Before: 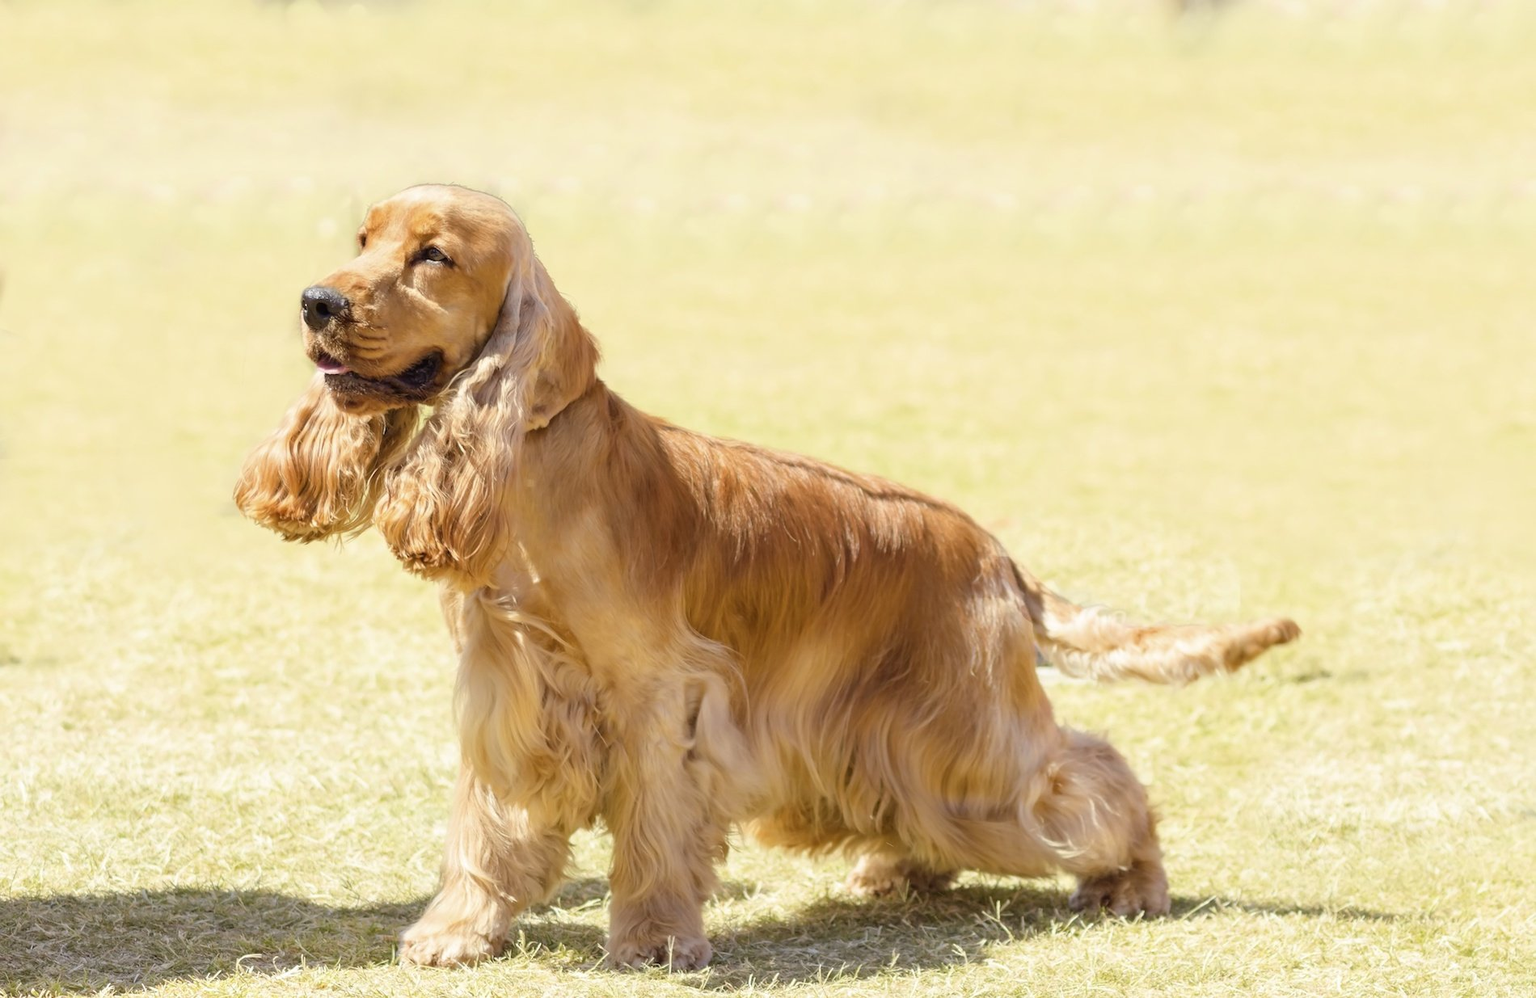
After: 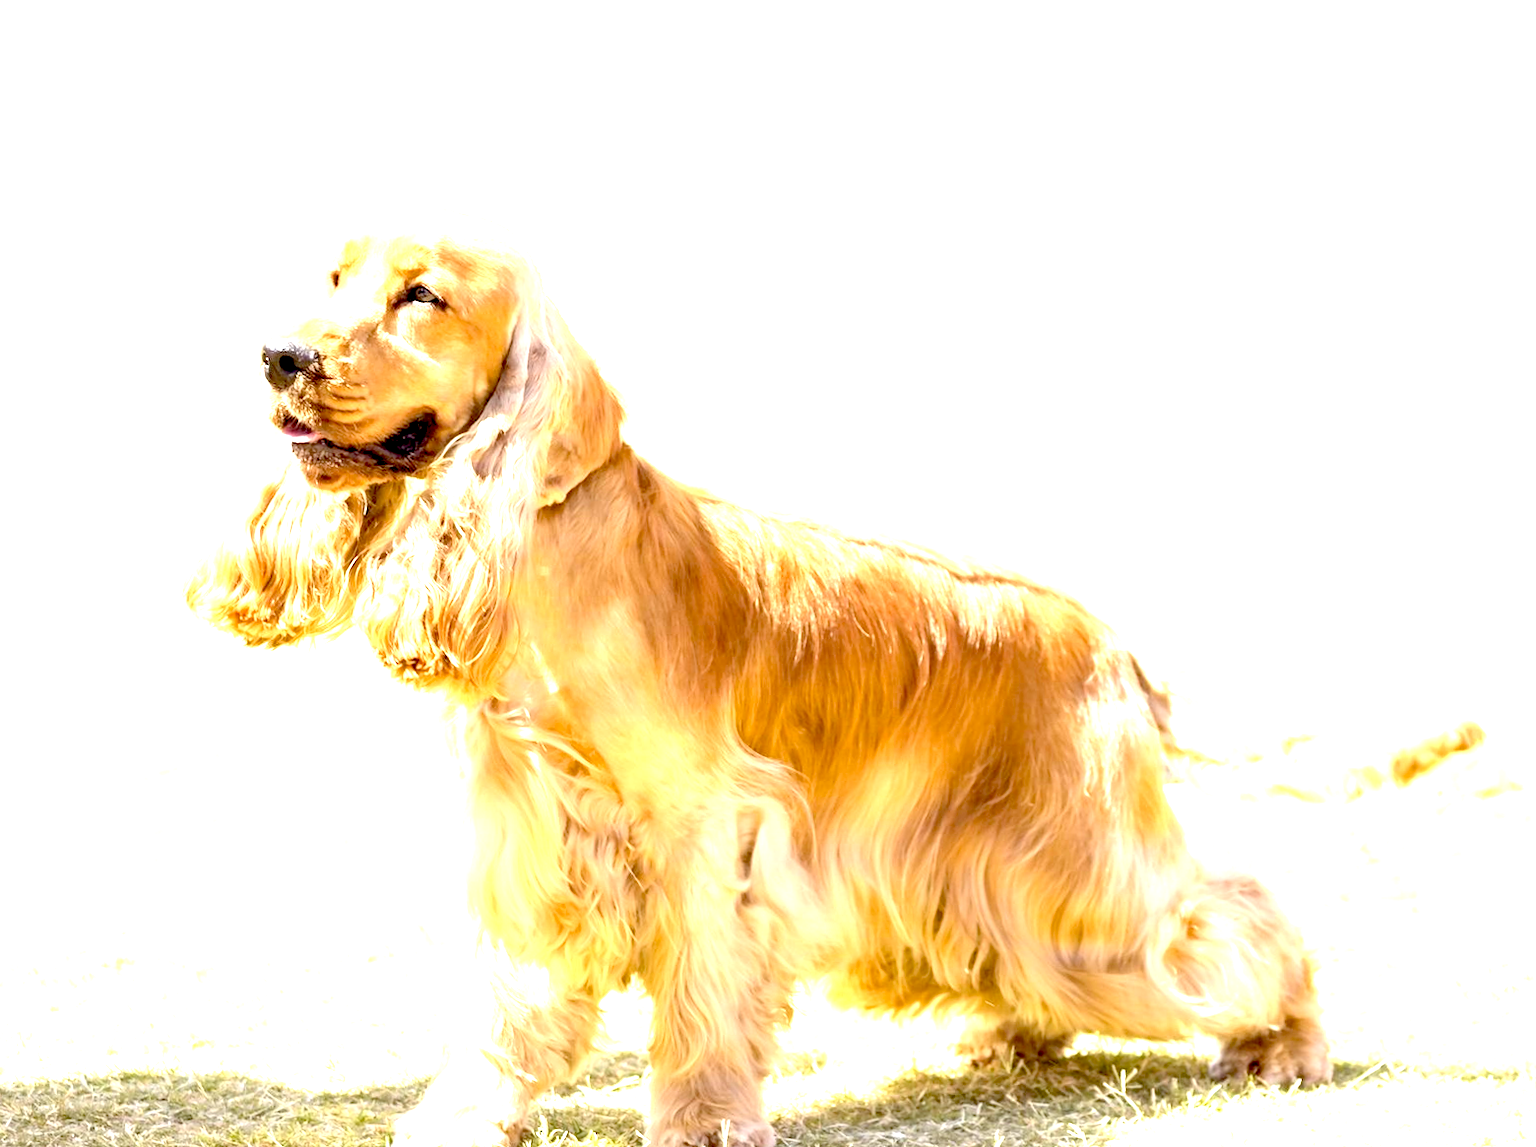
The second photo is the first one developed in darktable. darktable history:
crop and rotate: angle 1°, left 4.281%, top 0.642%, right 11.383%, bottom 2.486%
exposure: black level correction 0.016, exposure 1.774 EV, compensate highlight preservation false
